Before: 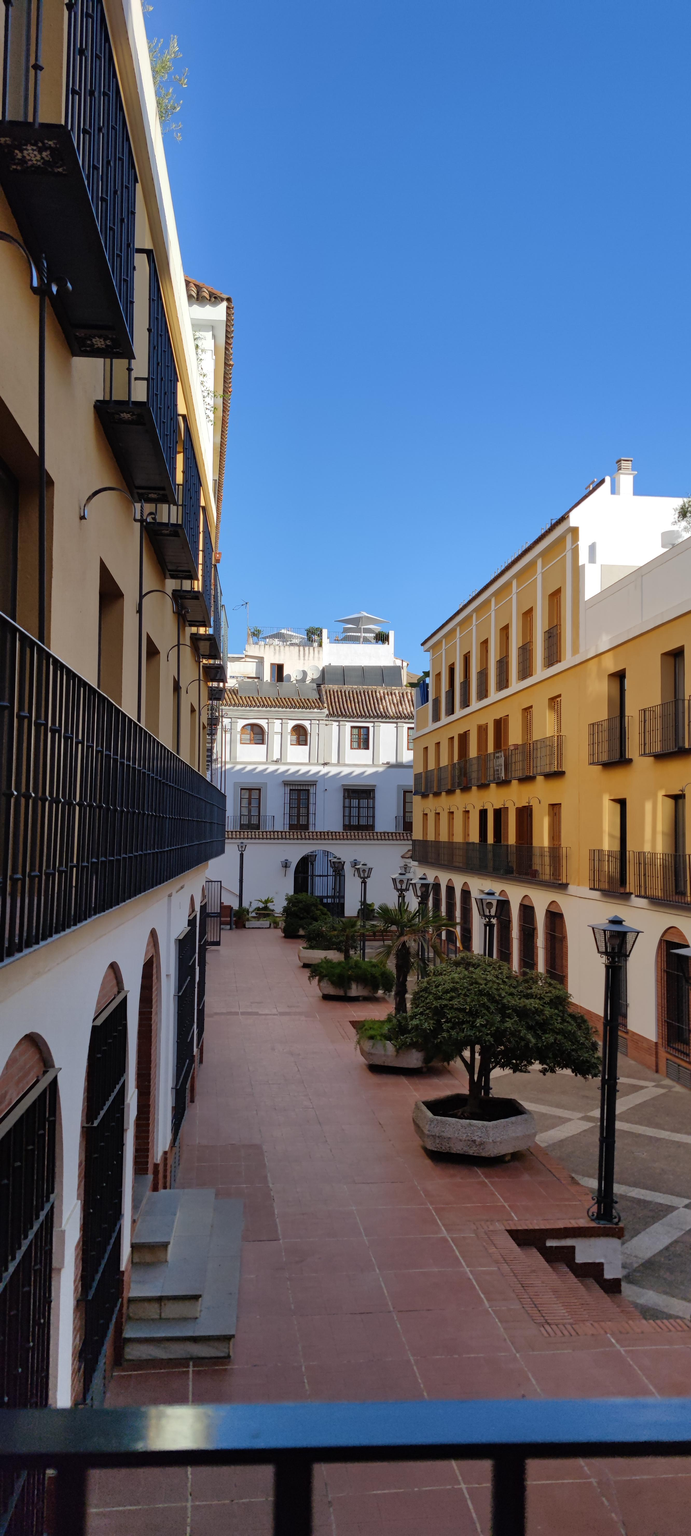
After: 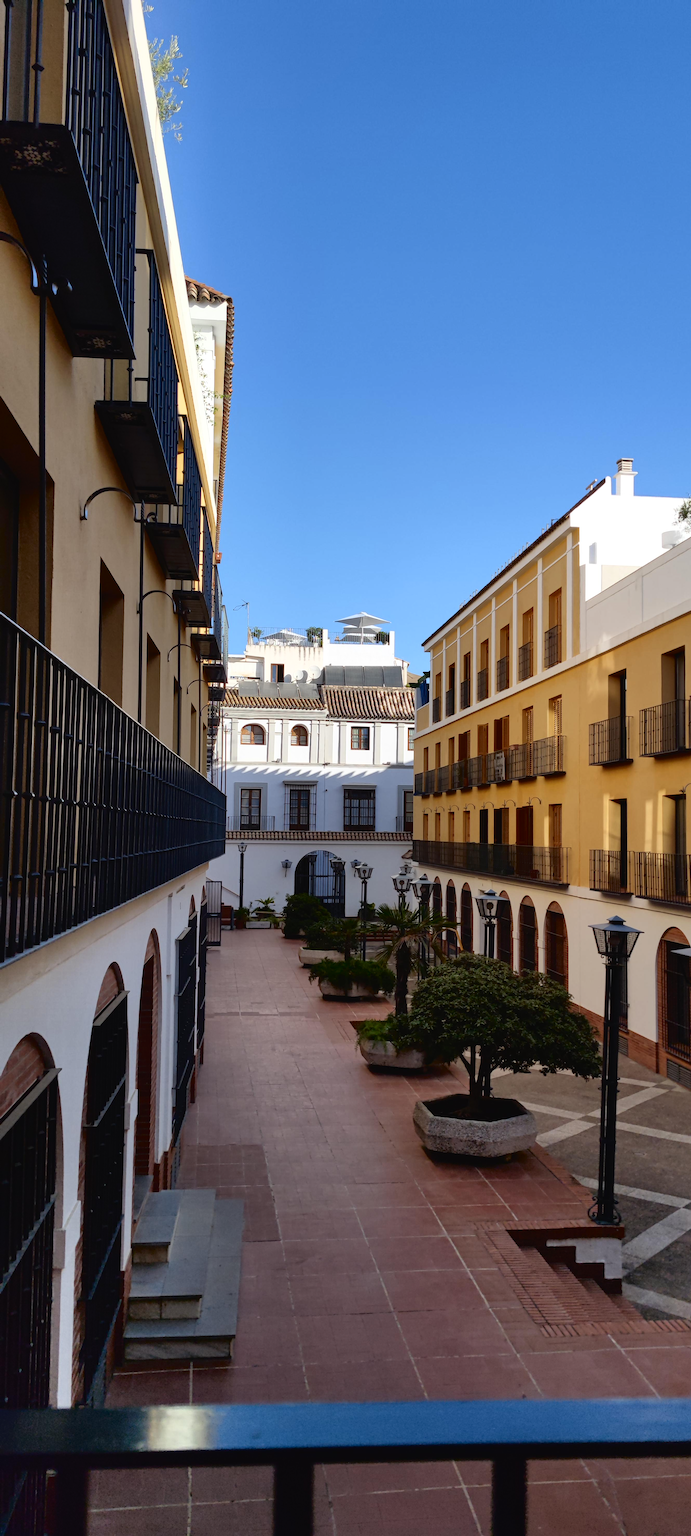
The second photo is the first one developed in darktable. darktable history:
tone curve: curves: ch0 [(0, 0) (0.003, 0.023) (0.011, 0.024) (0.025, 0.028) (0.044, 0.035) (0.069, 0.043) (0.1, 0.052) (0.136, 0.063) (0.177, 0.094) (0.224, 0.145) (0.277, 0.209) (0.335, 0.281) (0.399, 0.364) (0.468, 0.453) (0.543, 0.553) (0.623, 0.66) (0.709, 0.767) (0.801, 0.88) (0.898, 0.968) (1, 1)], color space Lab, independent channels, preserve colors none
